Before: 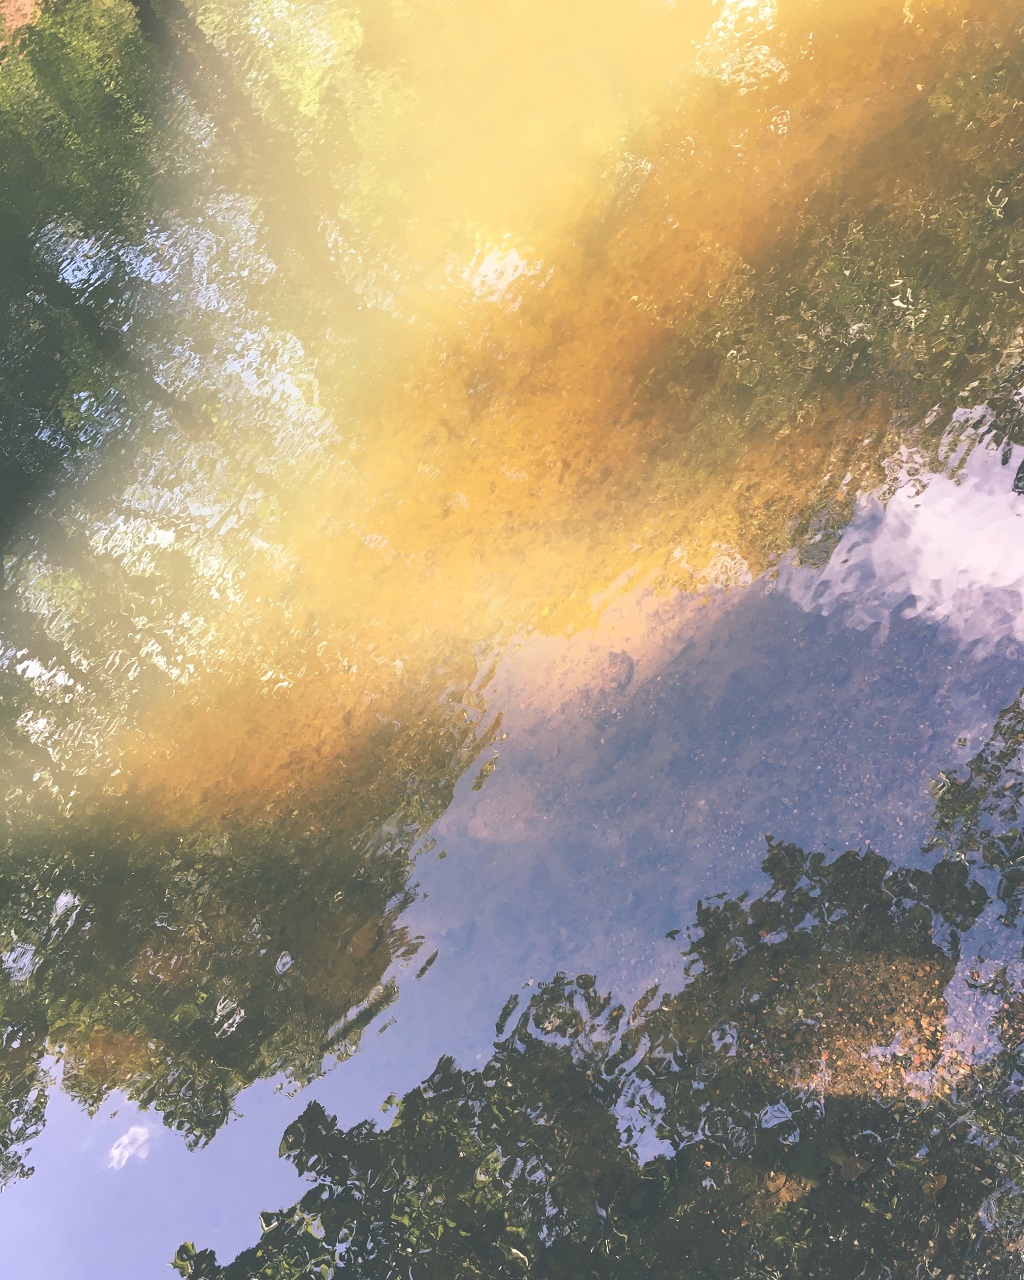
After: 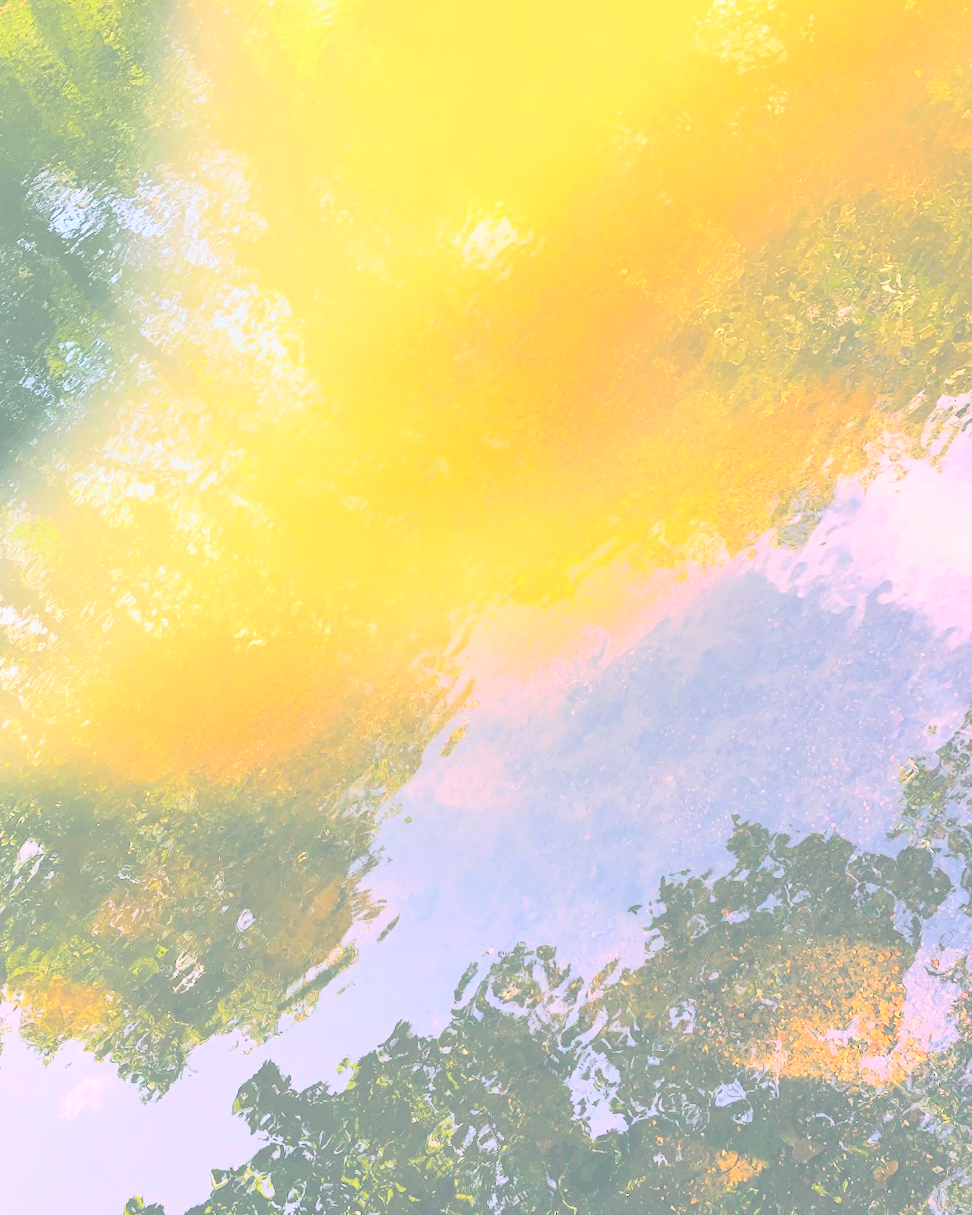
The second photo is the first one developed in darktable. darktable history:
tone curve: curves: ch0 [(0, 0.005) (0.103, 0.097) (0.18, 0.22) (0.378, 0.482) (0.504, 0.631) (0.663, 0.801) (0.834, 0.914) (1, 0.971)]; ch1 [(0, 0) (0.172, 0.123) (0.324, 0.253) (0.396, 0.388) (0.478, 0.461) (0.499, 0.498) (0.522, 0.528) (0.604, 0.692) (0.704, 0.818) (1, 1)]; ch2 [(0, 0) (0.411, 0.424) (0.496, 0.5) (0.515, 0.519) (0.555, 0.585) (0.628, 0.703) (1, 1)], color space Lab, independent channels, preserve colors none
contrast brightness saturation: contrast 0.097, brightness 0.315, saturation 0.144
crop and rotate: angle -2.48°
exposure: exposure 0.164 EV, compensate highlight preservation false
